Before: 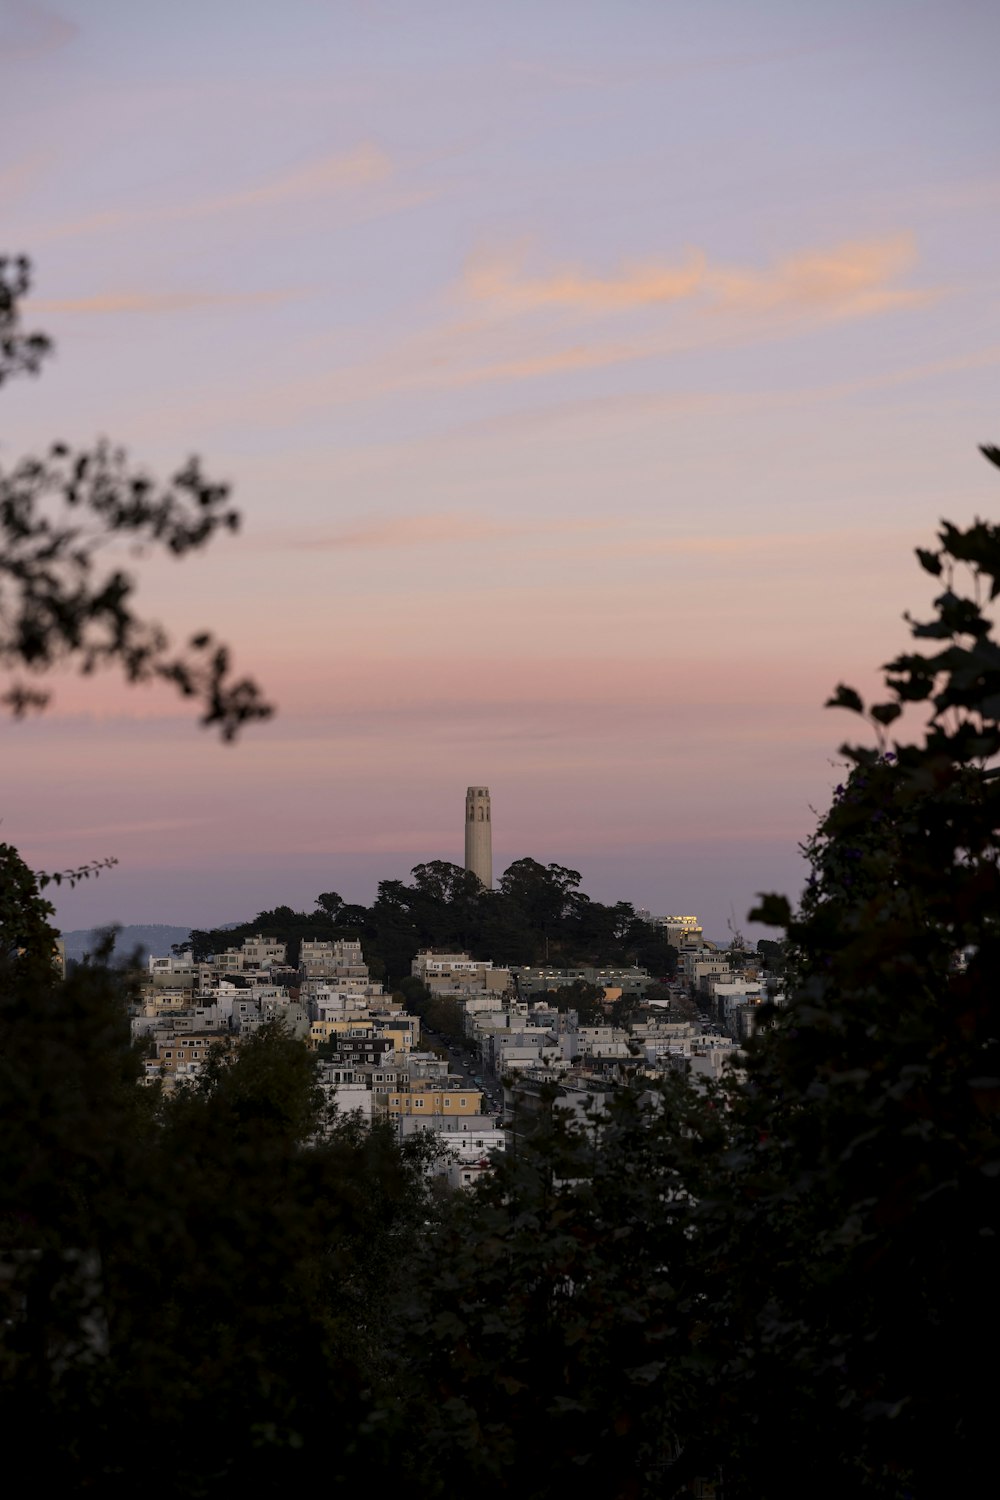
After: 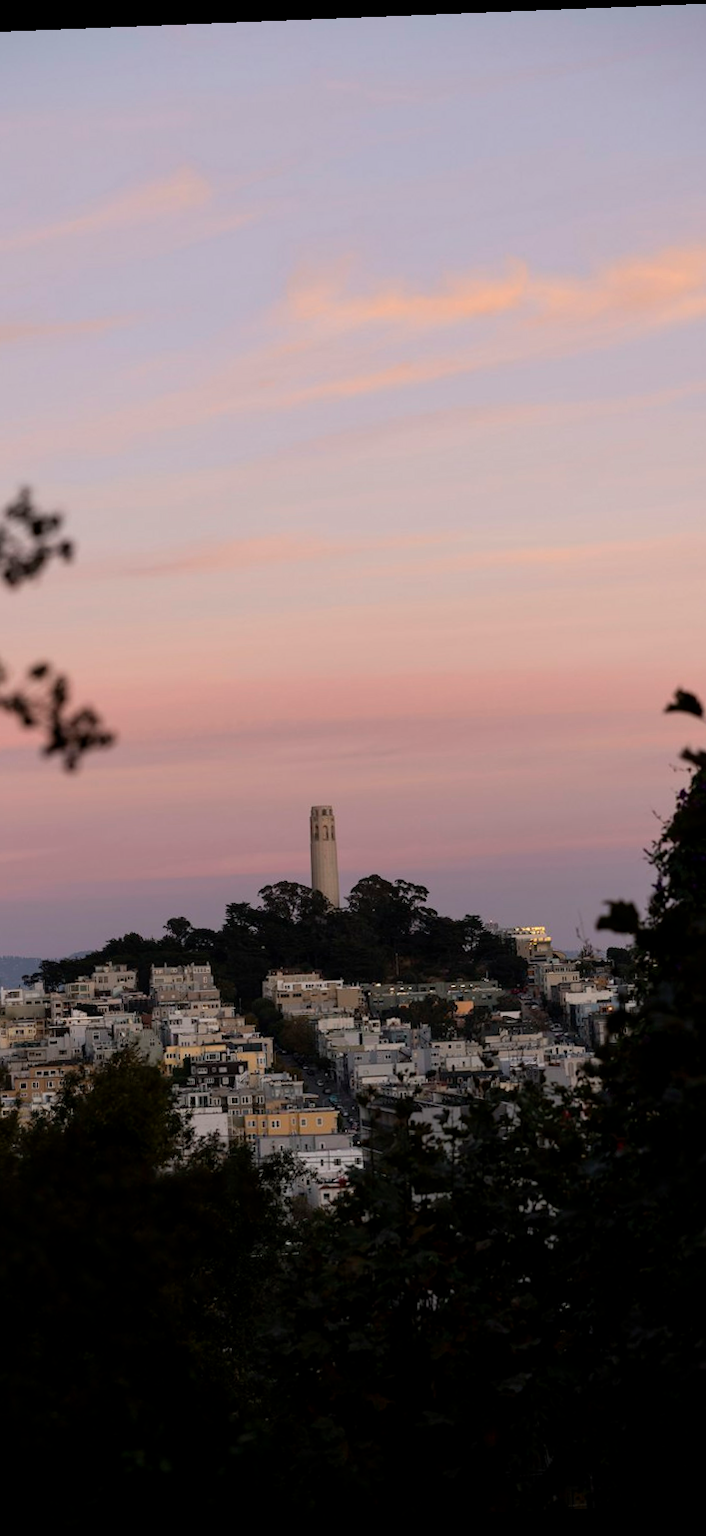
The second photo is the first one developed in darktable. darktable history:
crop and rotate: left 17.732%, right 15.423%
rotate and perspective: rotation -2.29°, automatic cropping off
